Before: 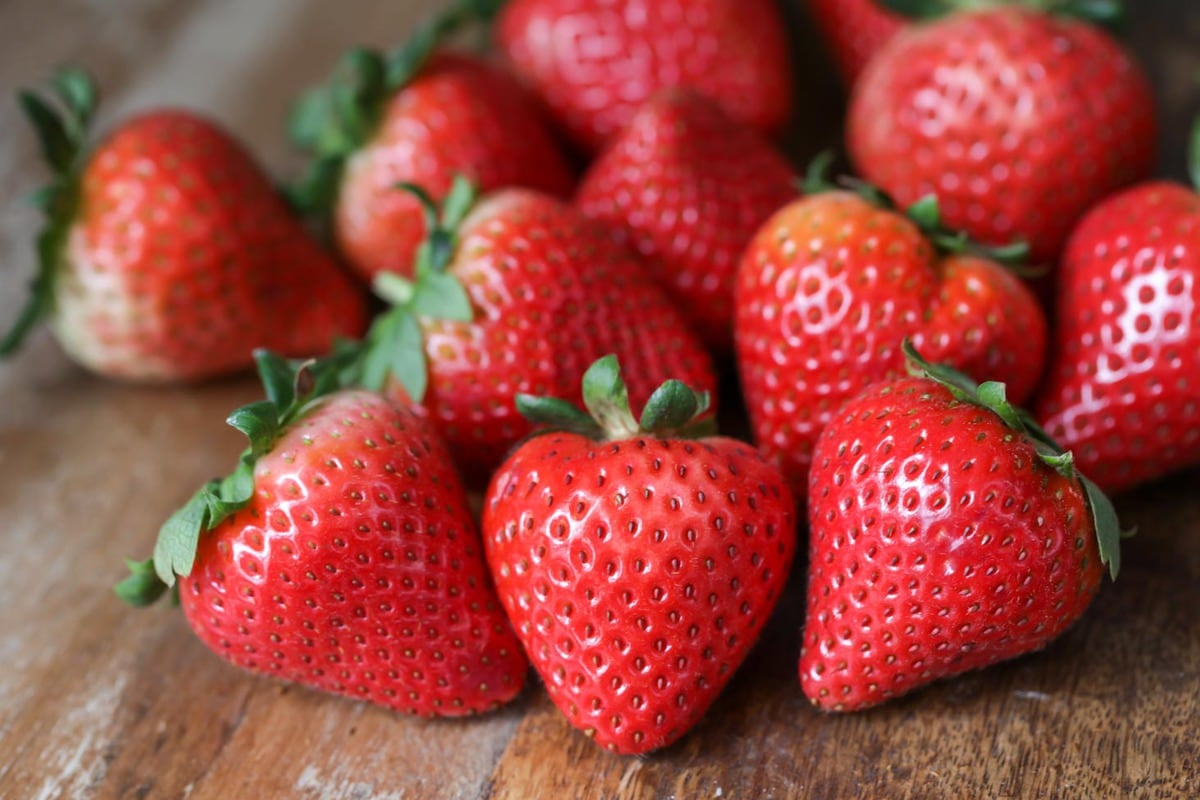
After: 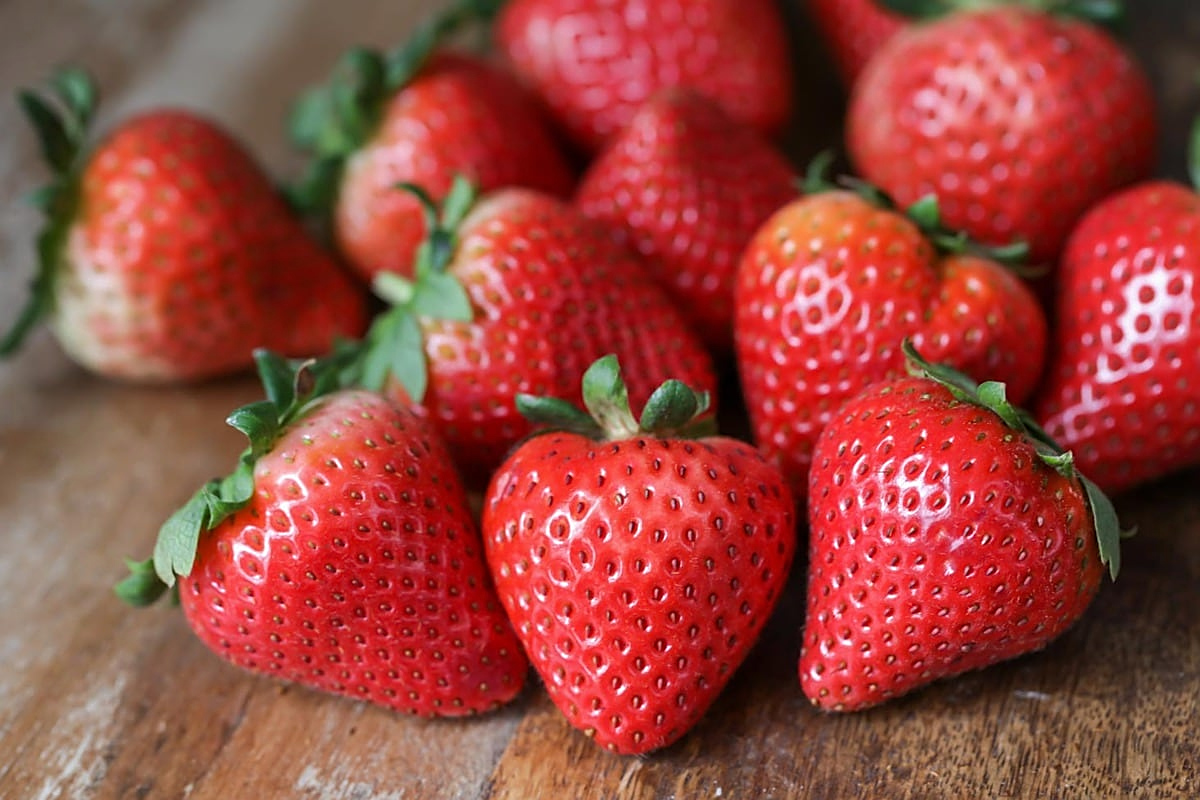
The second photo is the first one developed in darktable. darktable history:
shadows and highlights: radius 106.06, shadows 23.46, highlights -58.51, low approximation 0.01, soften with gaussian
exposure: exposure -0.042 EV, compensate highlight preservation false
sharpen: on, module defaults
